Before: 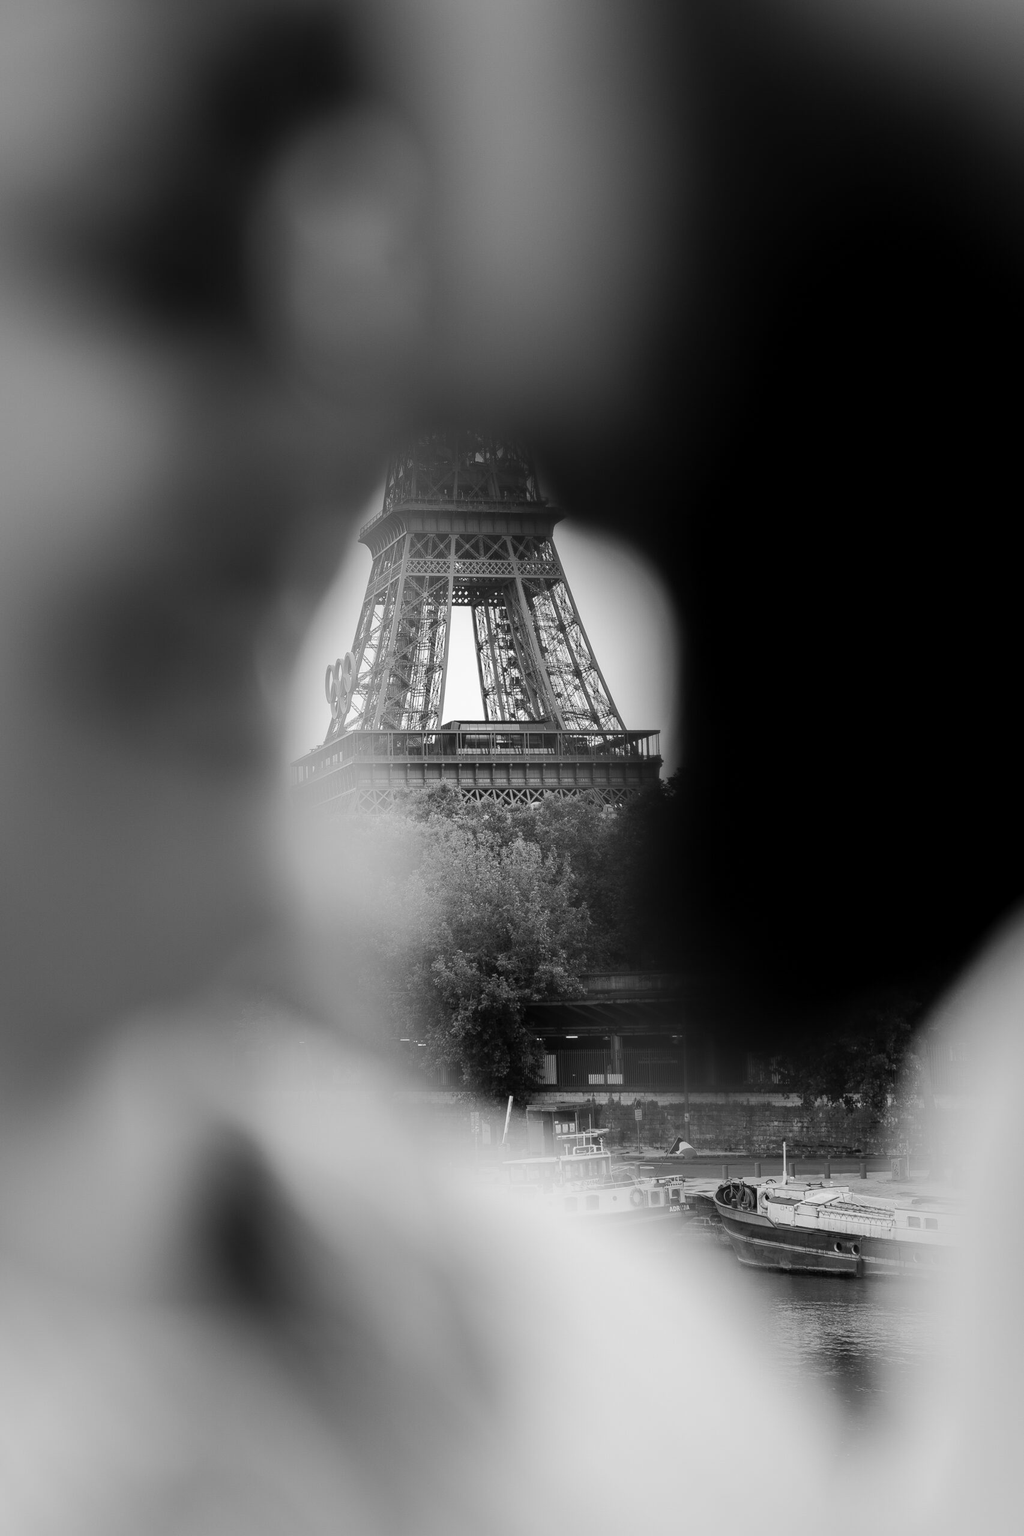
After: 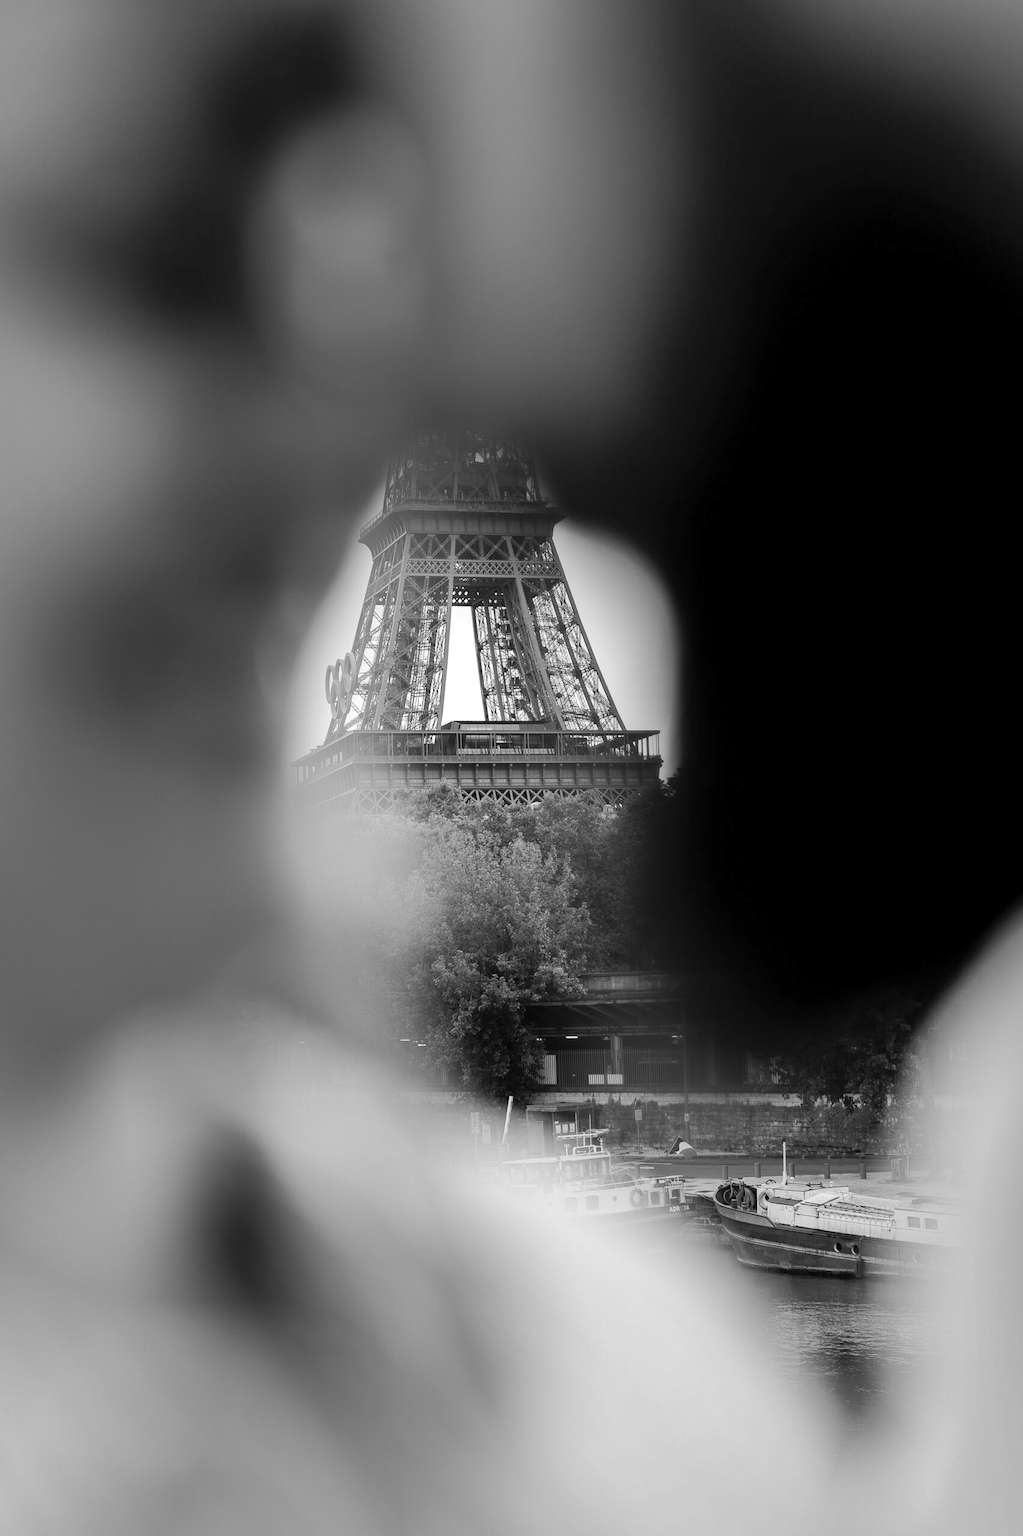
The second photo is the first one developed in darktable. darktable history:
exposure: exposure 0.161 EV, compensate highlight preservation false
shadows and highlights: soften with gaussian
